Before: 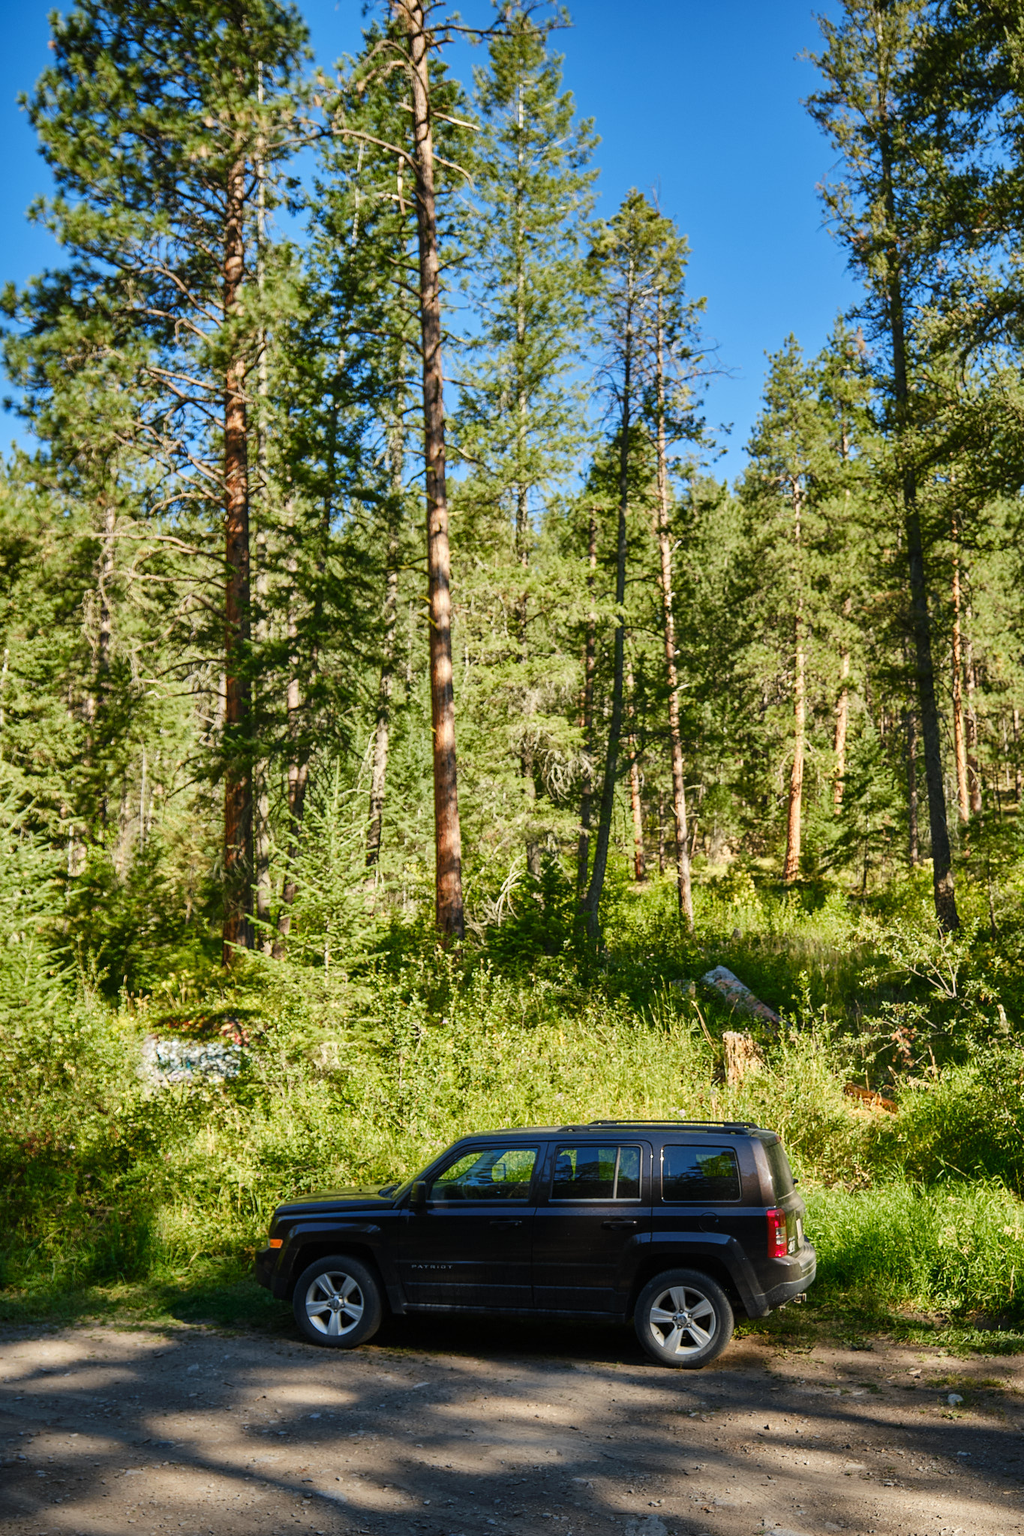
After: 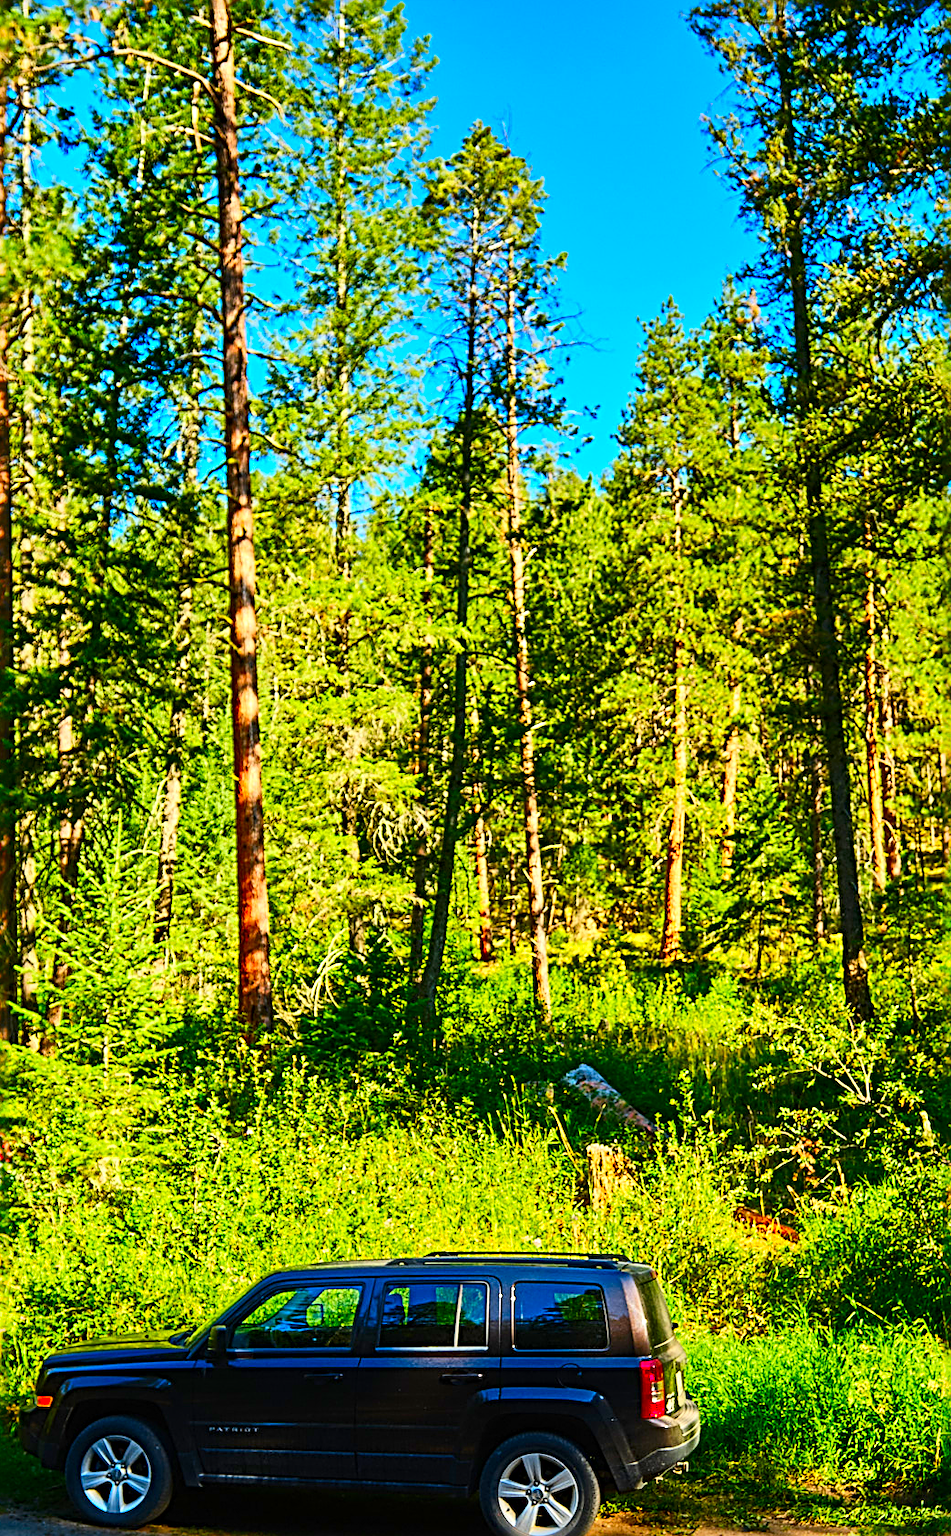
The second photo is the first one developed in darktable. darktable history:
color correction: highlights b* -0.006, saturation 1.76
sharpen: radius 3.743, amount 0.92
contrast brightness saturation: contrast 0.229, brightness 0.097, saturation 0.292
crop: left 23.401%, top 5.844%, bottom 11.76%
